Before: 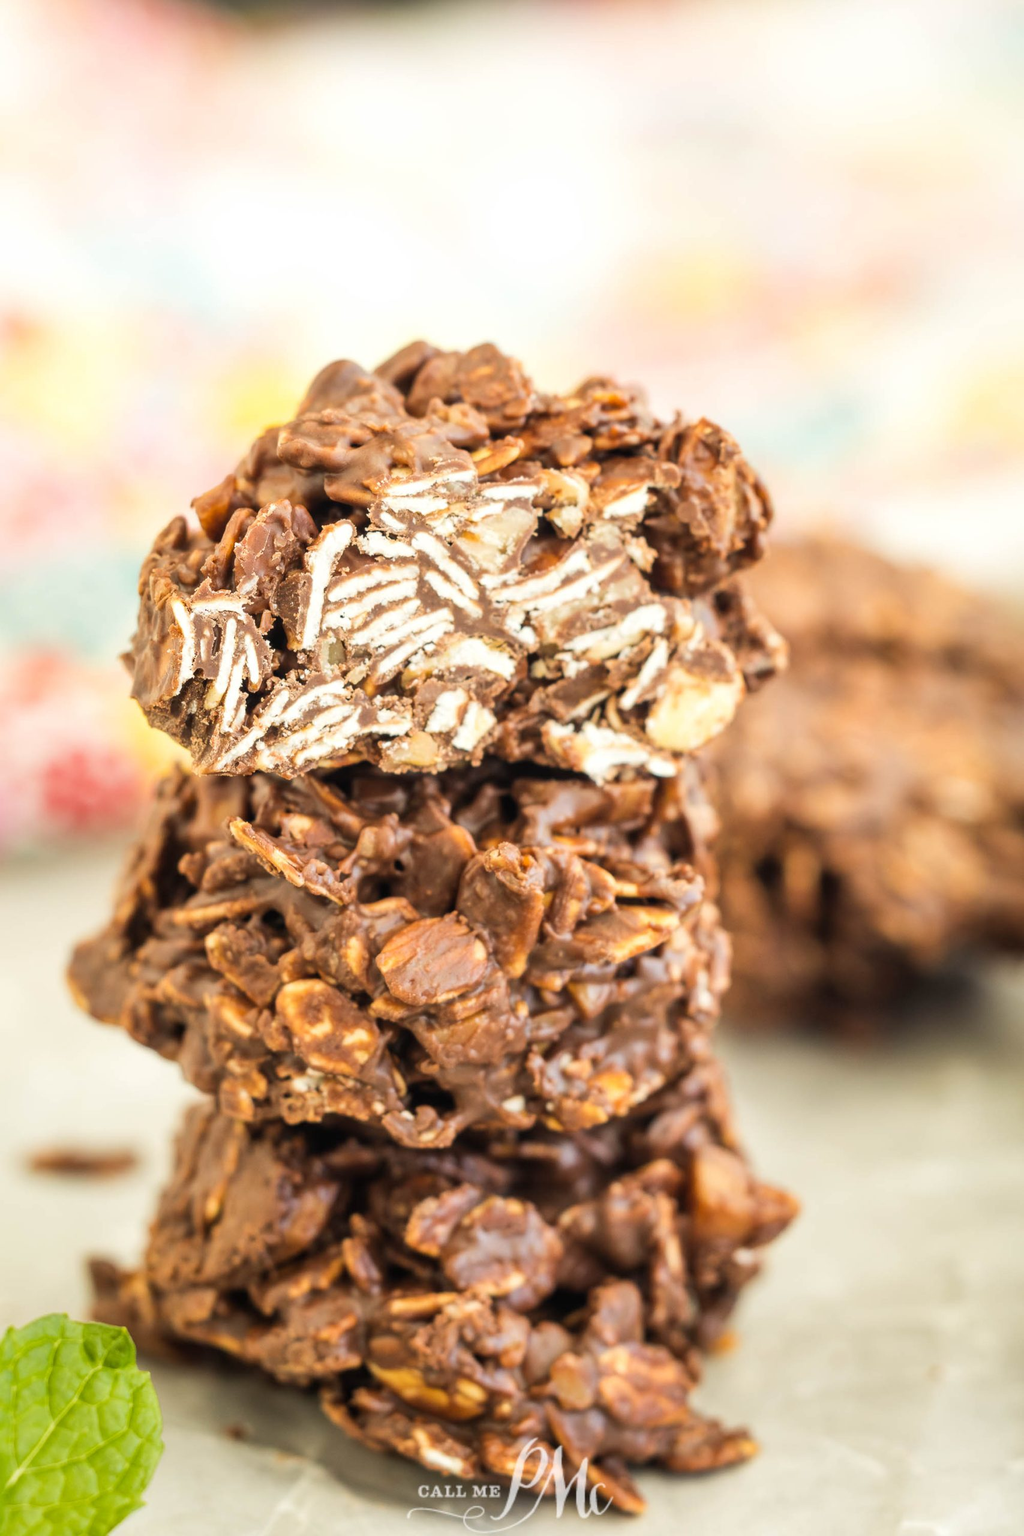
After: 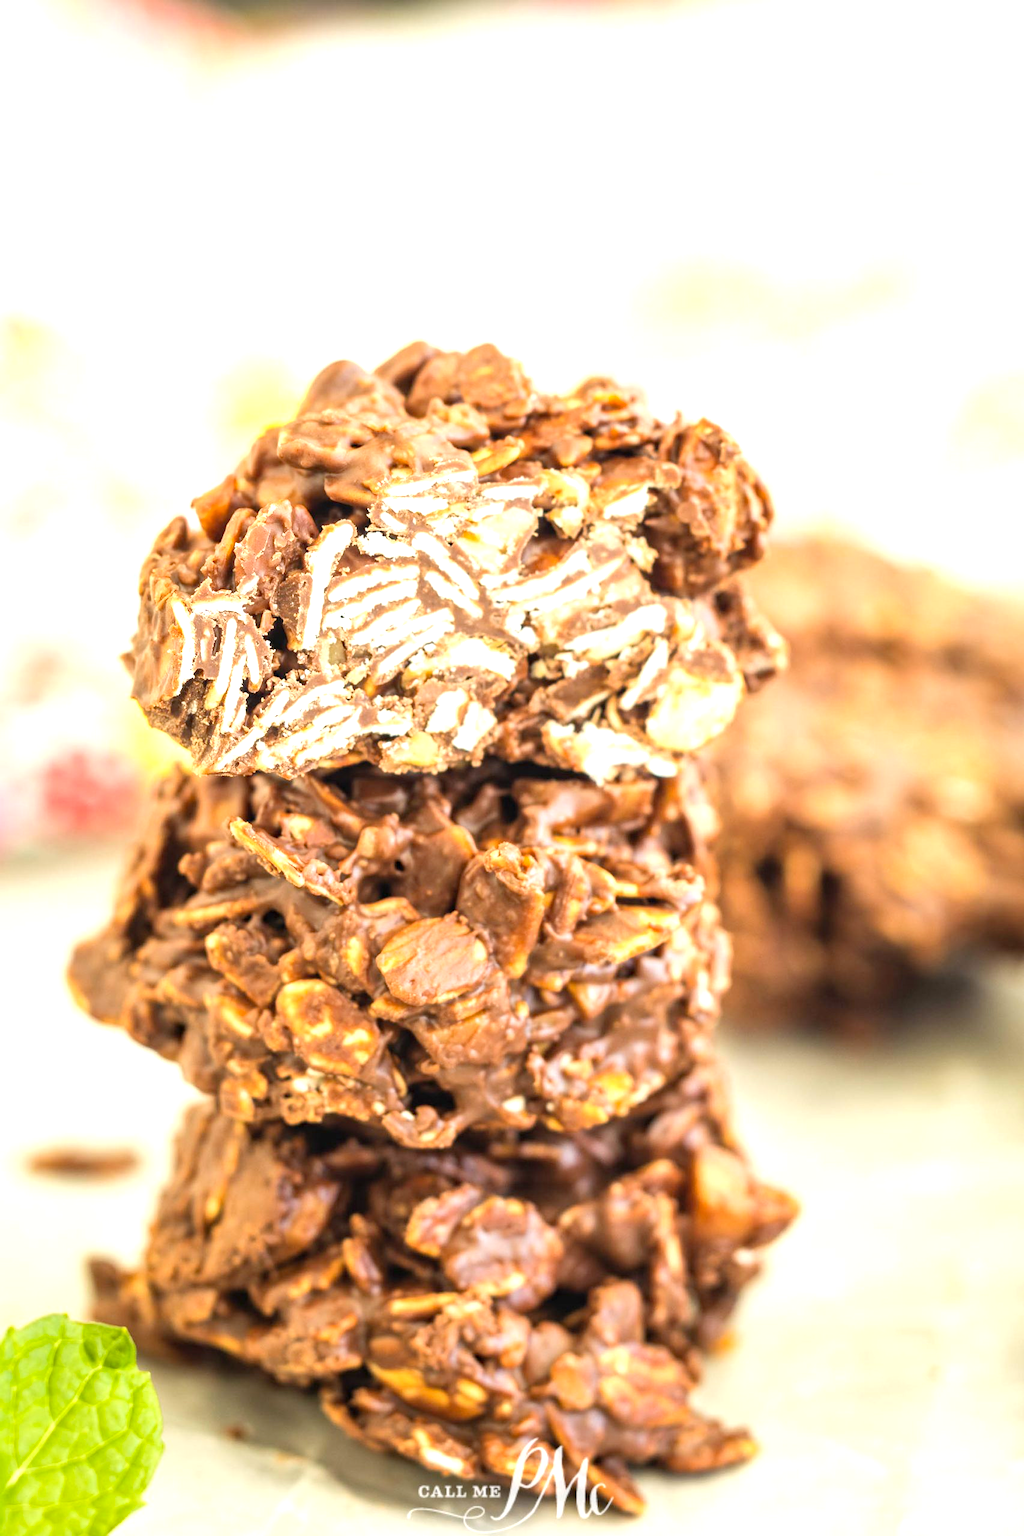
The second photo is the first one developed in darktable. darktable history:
exposure: black level correction 0, exposure 0.703 EV, compensate highlight preservation false
levels: levels [0, 0.478, 1]
haze removal: compatibility mode true, adaptive false
